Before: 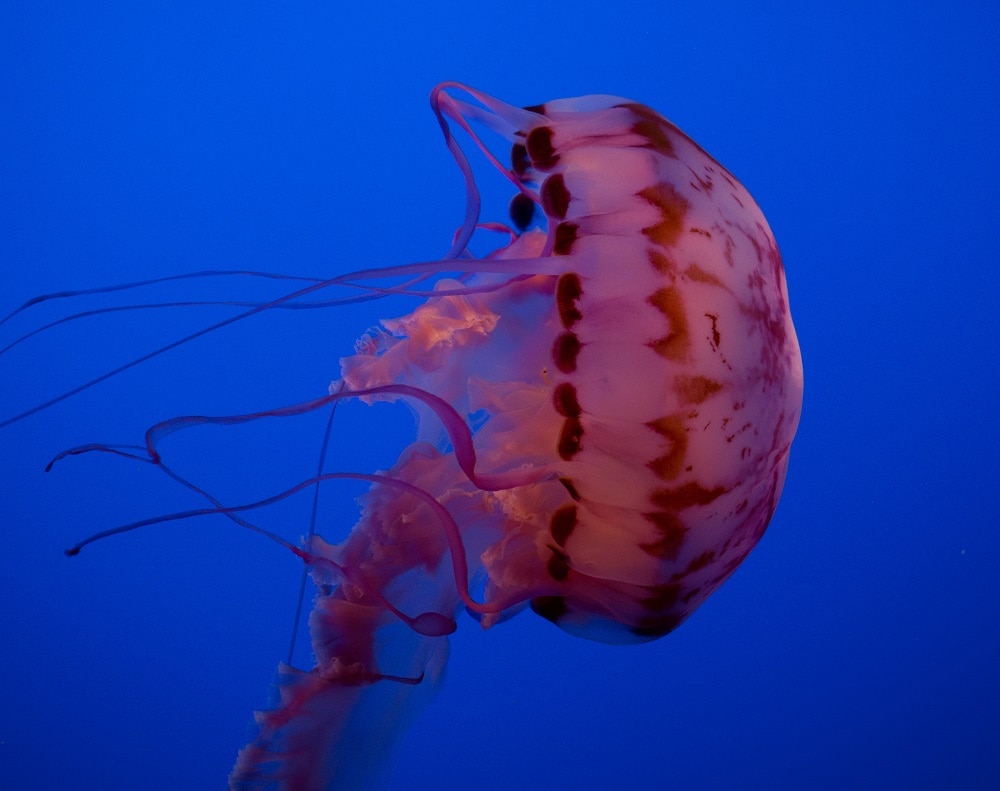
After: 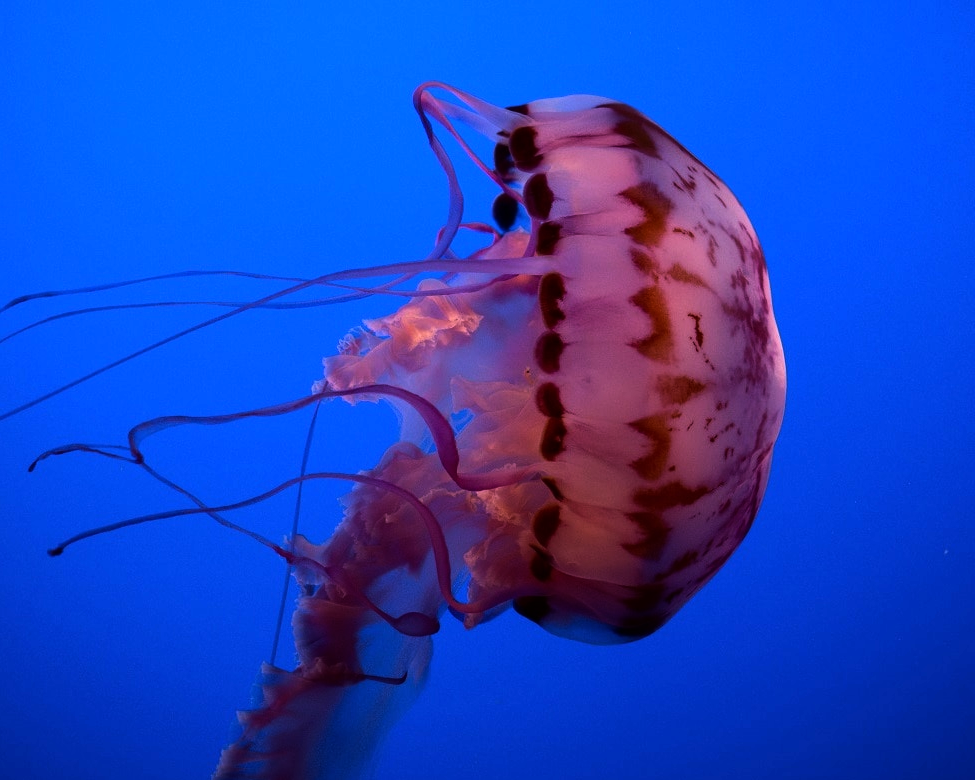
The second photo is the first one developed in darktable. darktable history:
tone equalizer: -8 EV -1.08 EV, -7 EV -1.01 EV, -6 EV -0.867 EV, -5 EV -0.578 EV, -3 EV 0.578 EV, -2 EV 0.867 EV, -1 EV 1.01 EV, +0 EV 1.08 EV, edges refinement/feathering 500, mask exposure compensation -1.57 EV, preserve details no
crop and rotate: left 1.774%, right 0.633%, bottom 1.28%
